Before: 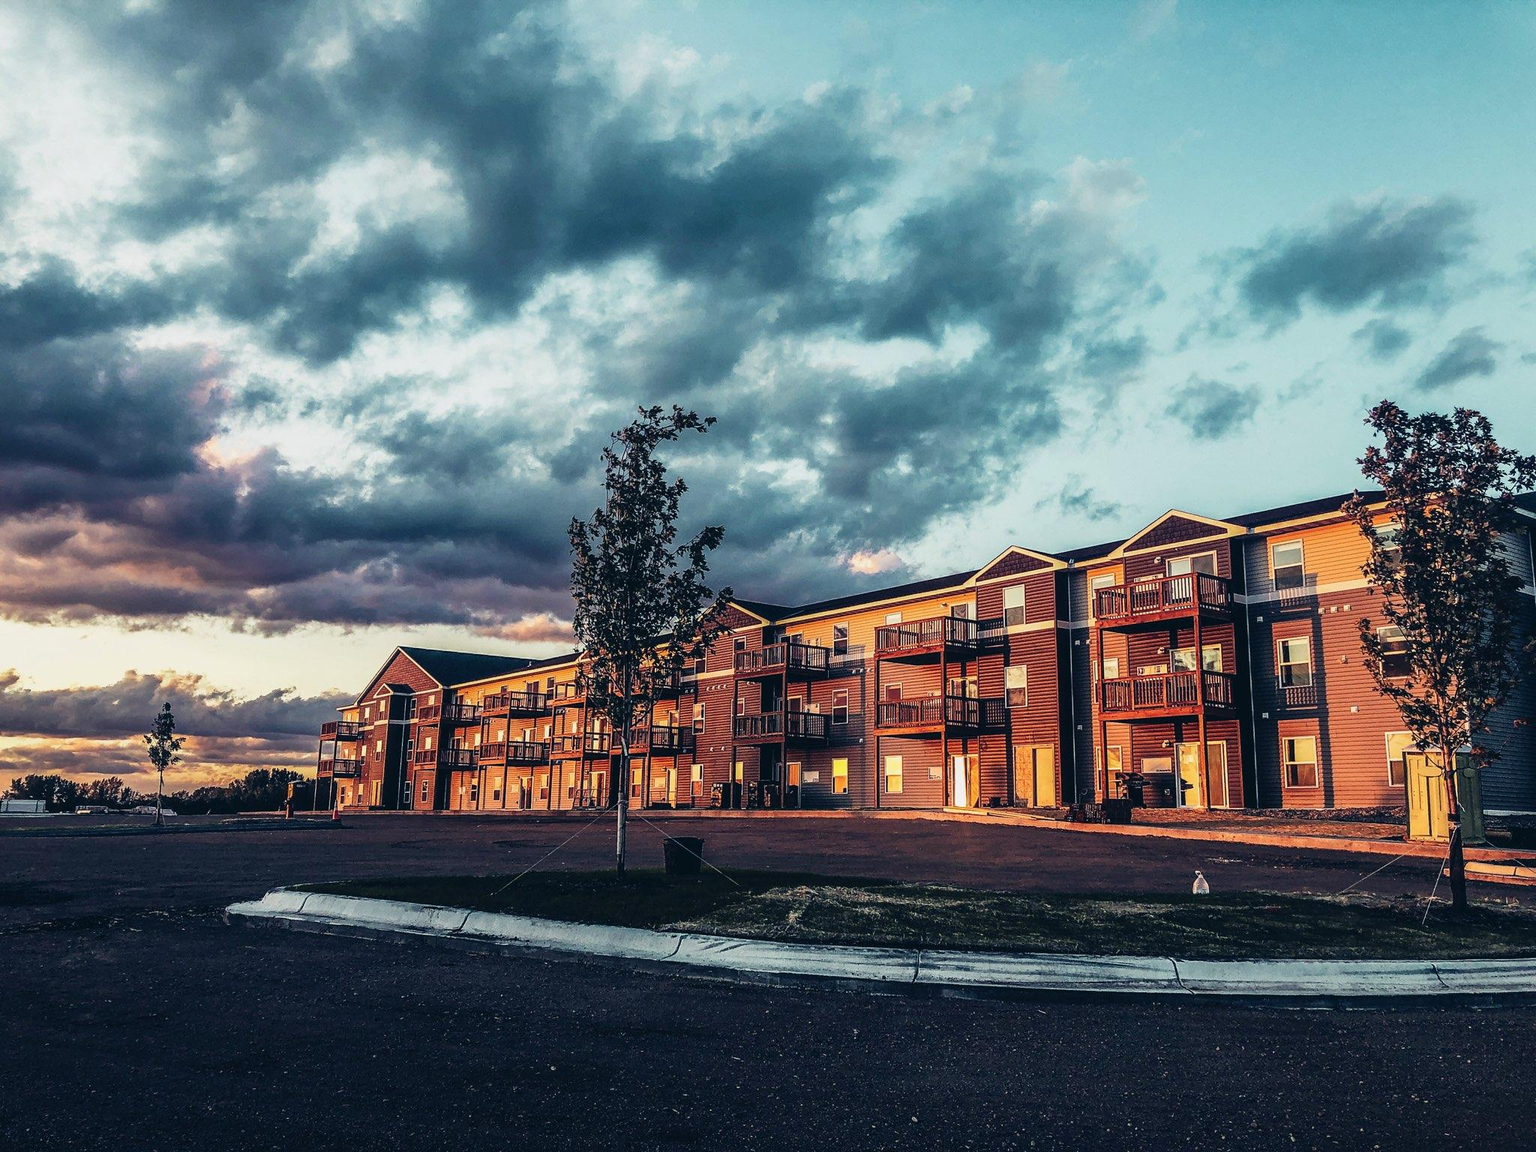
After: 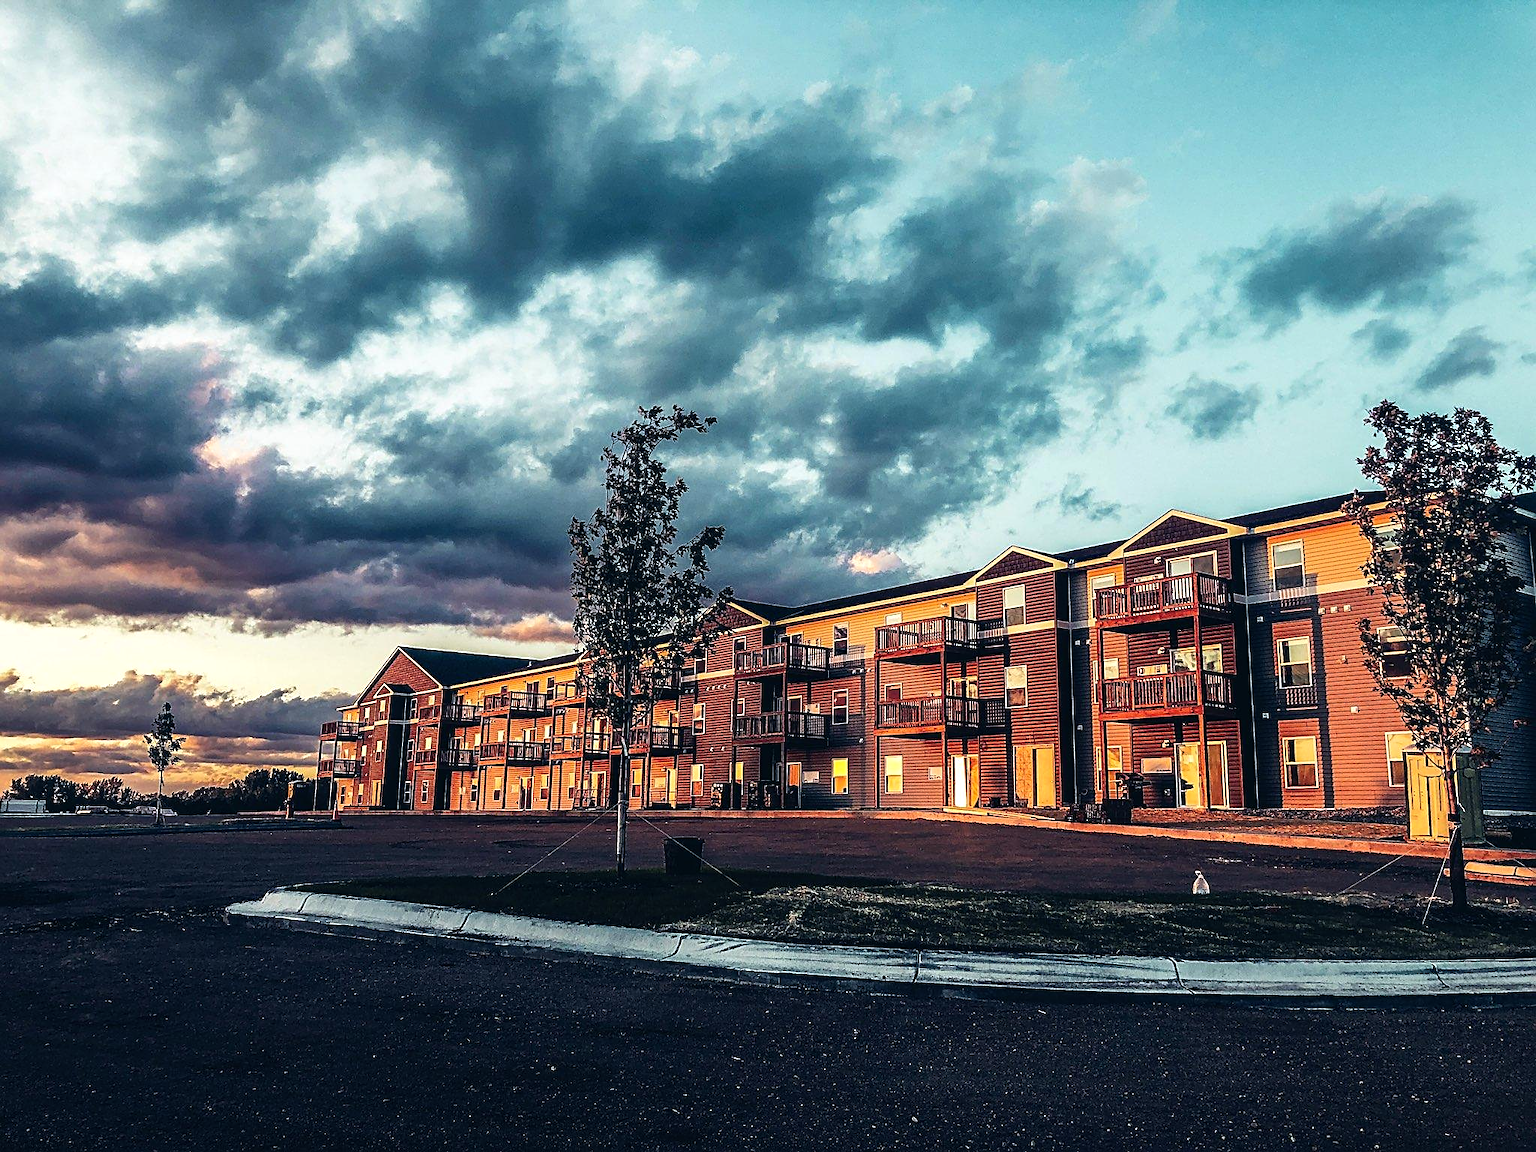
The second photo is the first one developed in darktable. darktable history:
color balance: contrast 10%
sharpen: on, module defaults
